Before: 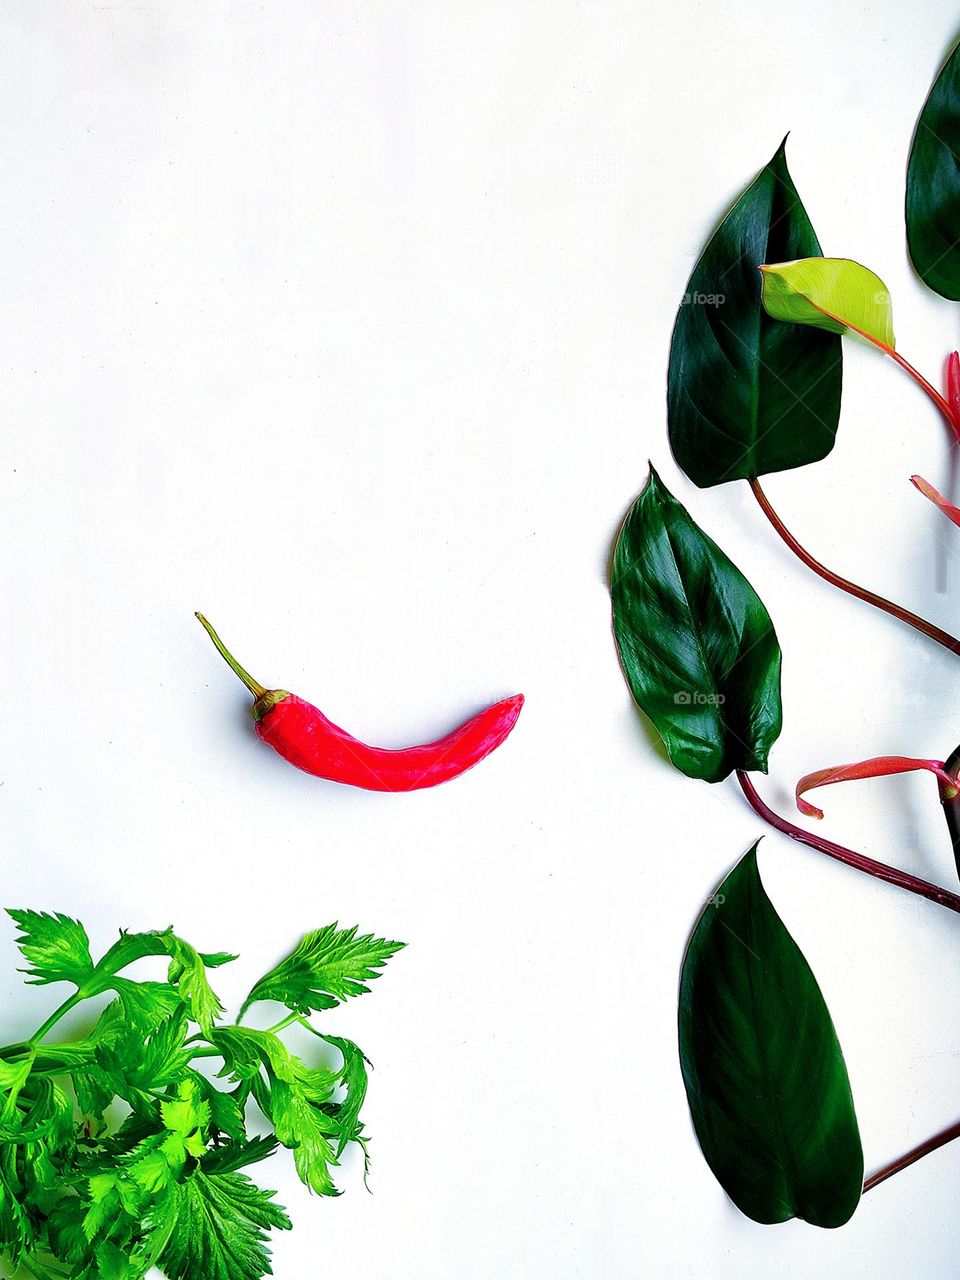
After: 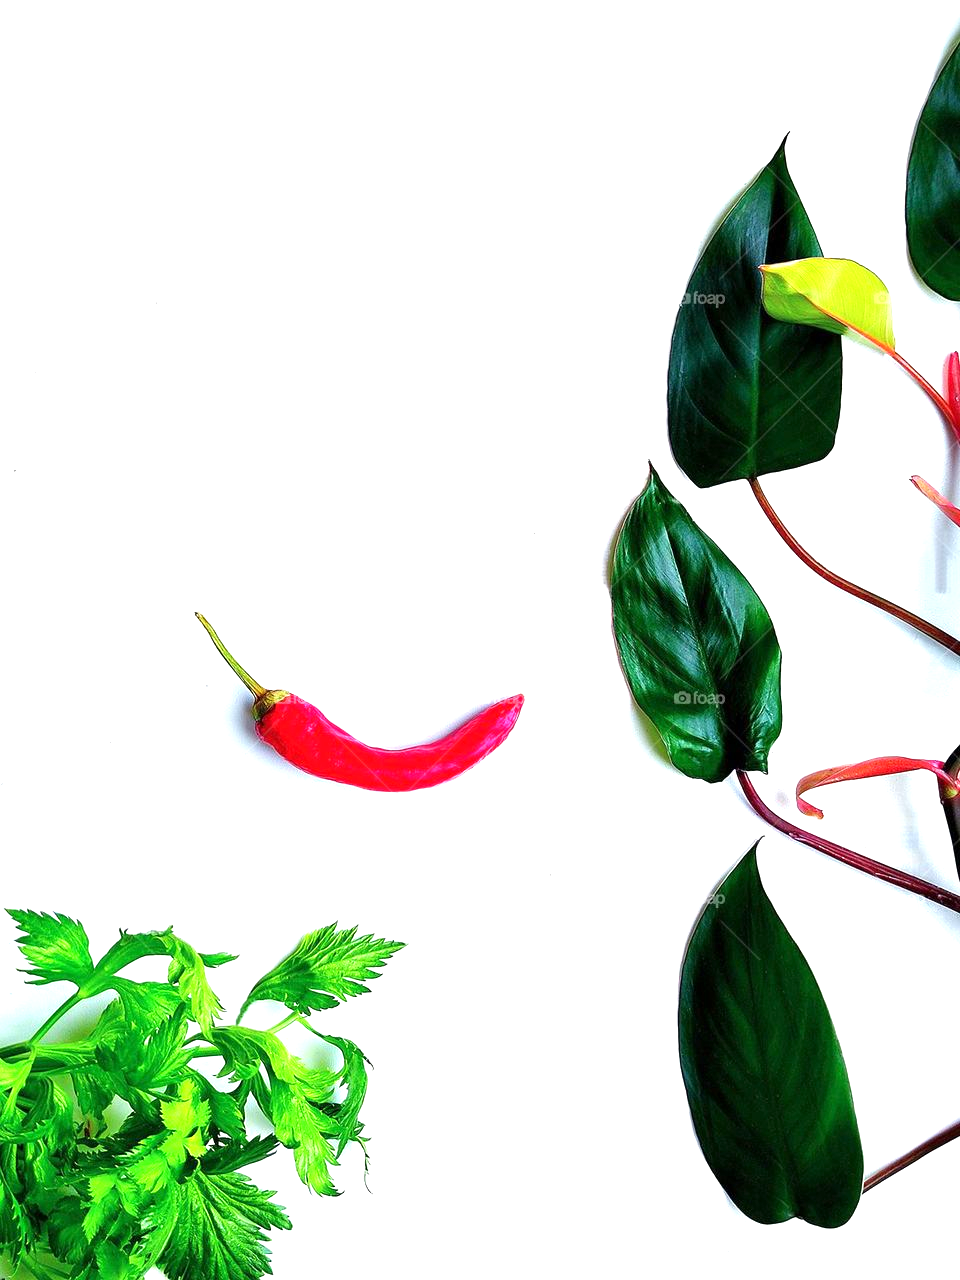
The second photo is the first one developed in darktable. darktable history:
exposure: exposure 0.739 EV, compensate highlight preservation false
